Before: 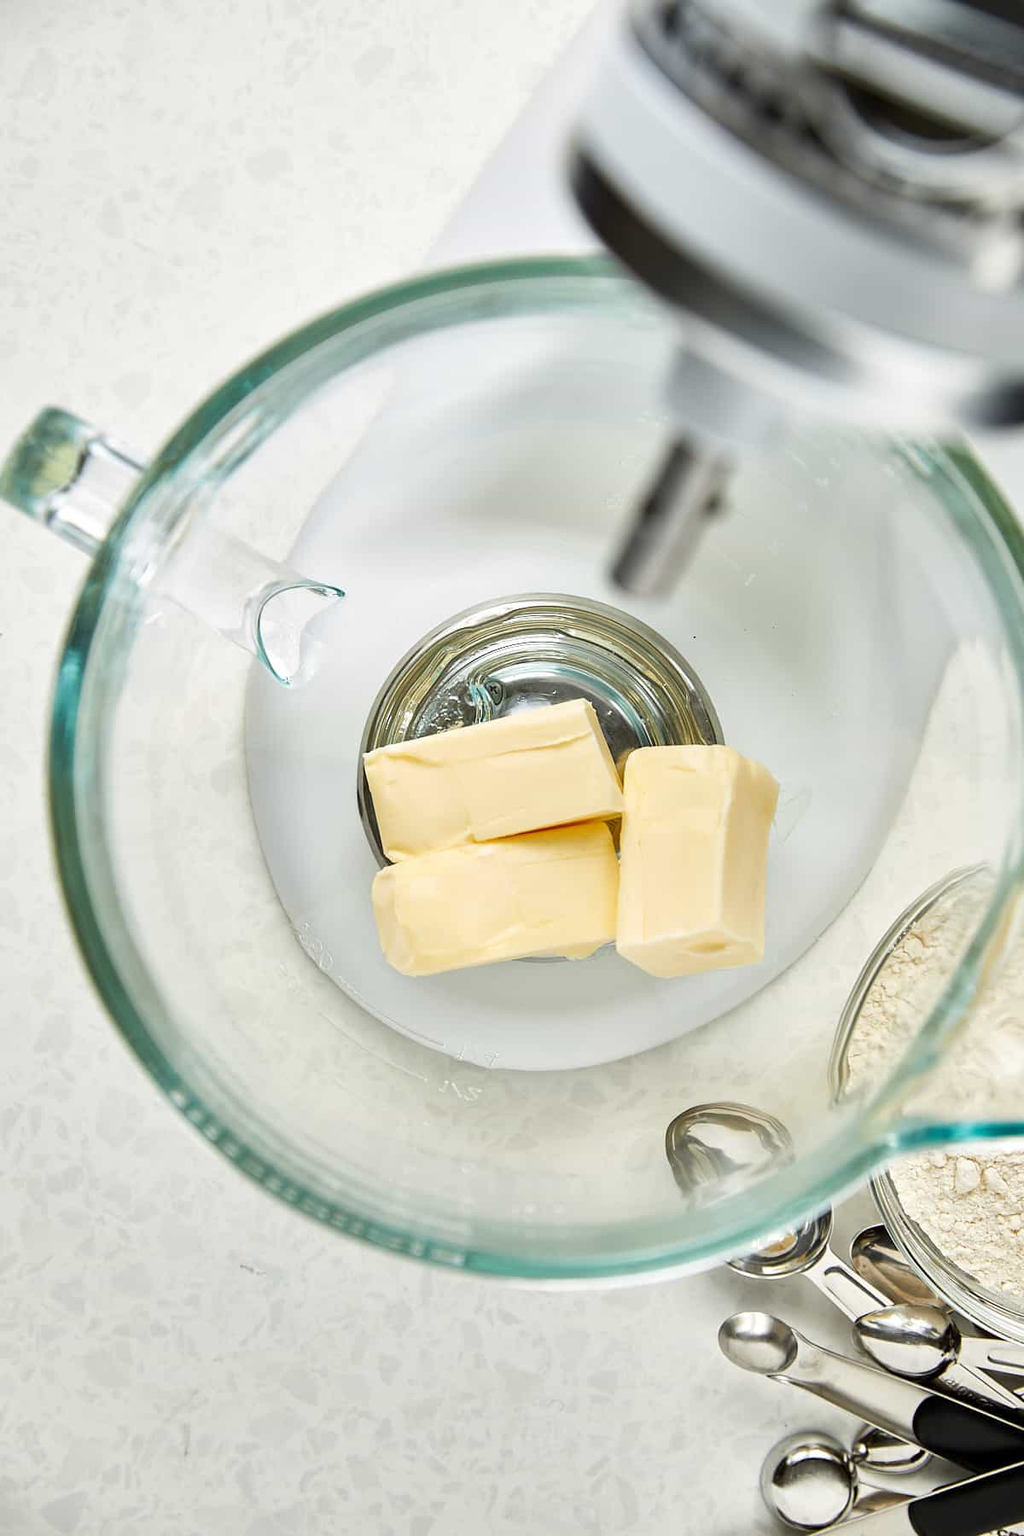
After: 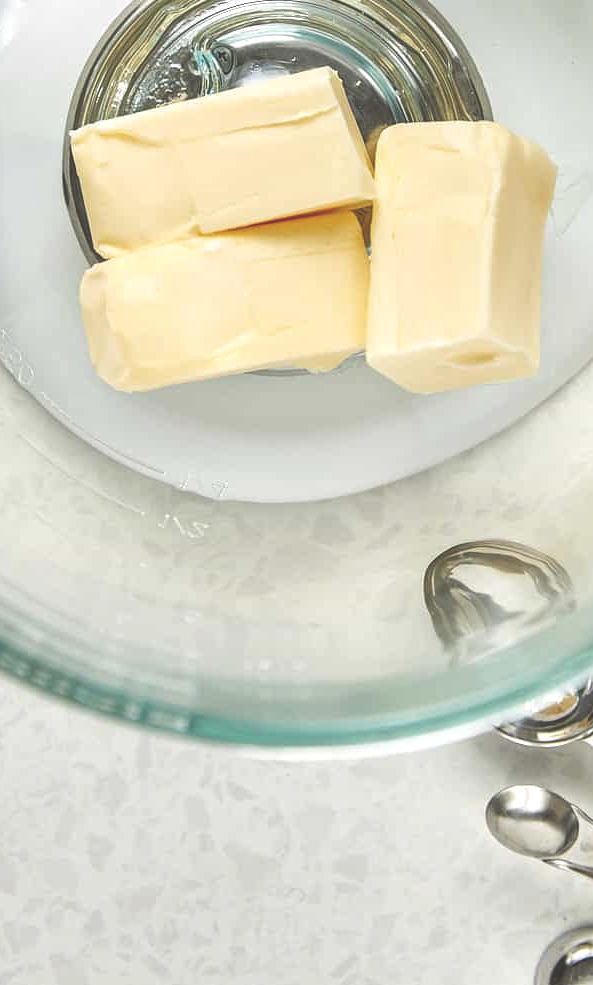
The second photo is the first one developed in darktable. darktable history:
exposure: black level correction -0.041, exposure 0.064 EV, compensate highlight preservation false
crop: left 29.672%, top 41.786%, right 20.851%, bottom 3.487%
local contrast: on, module defaults
